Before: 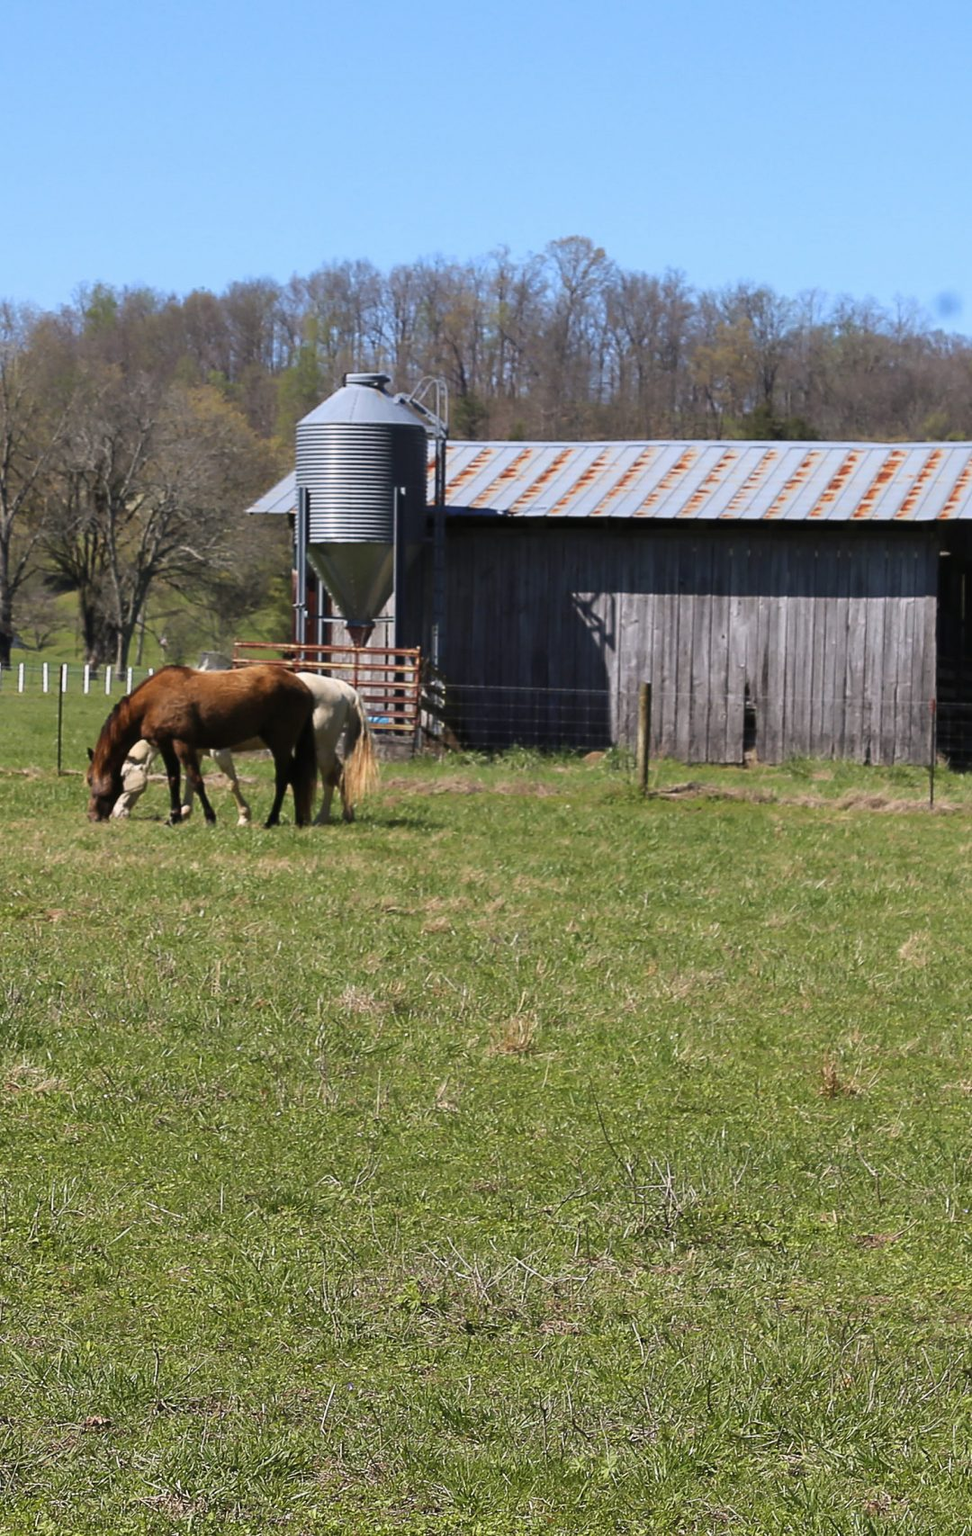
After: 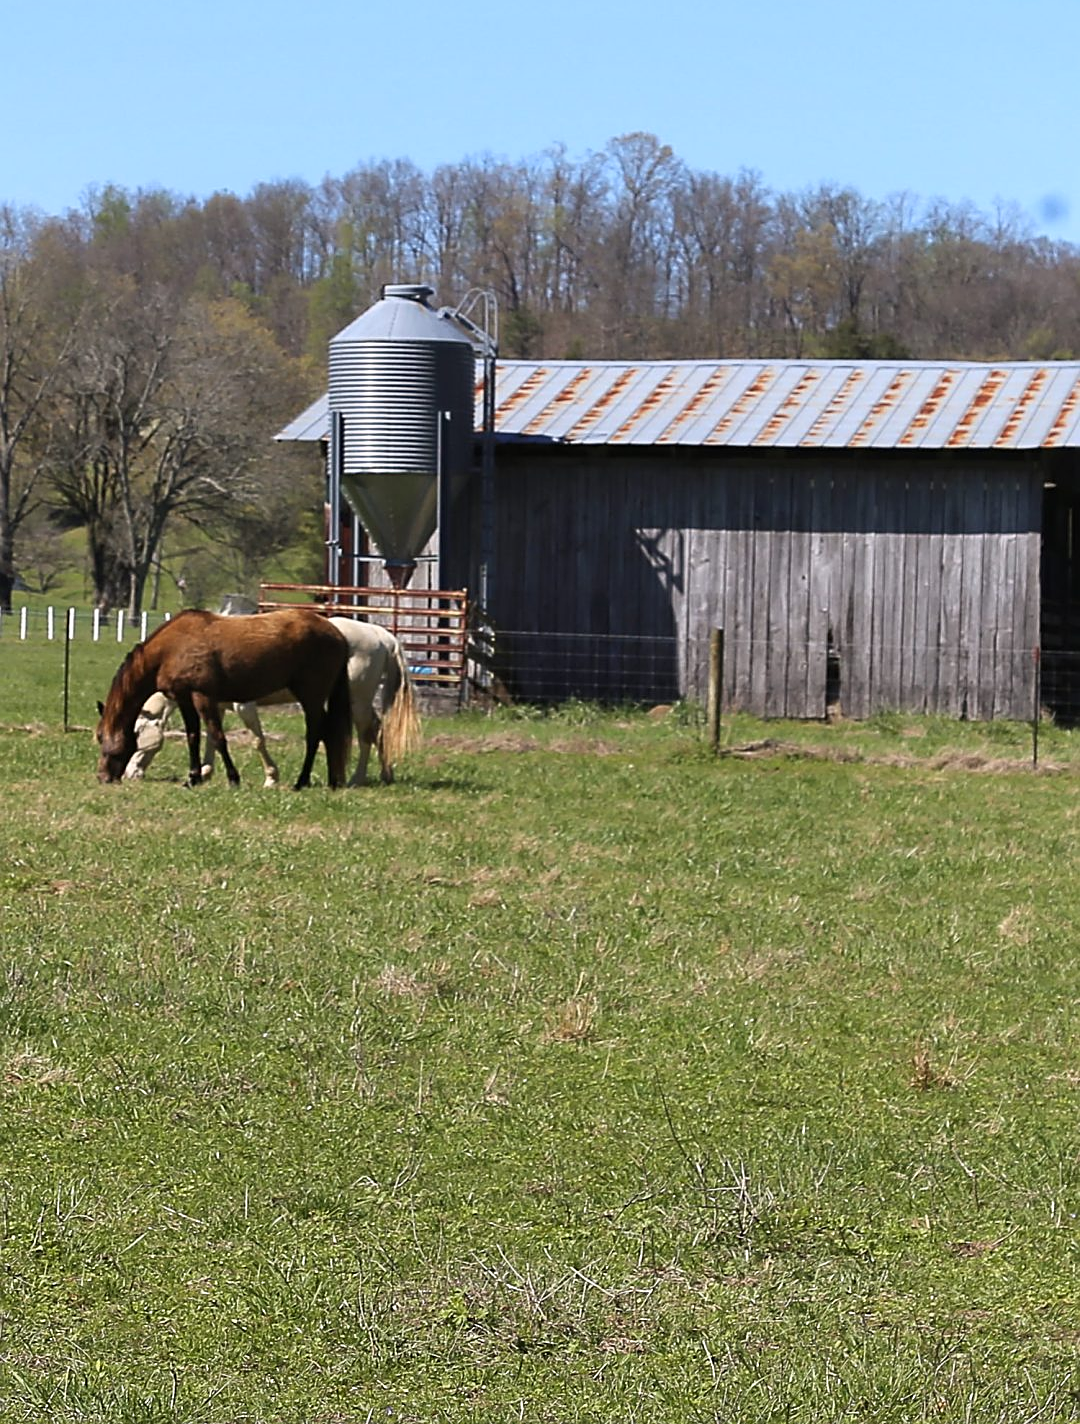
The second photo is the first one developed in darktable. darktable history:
shadows and highlights: shadows 0, highlights 40
white balance: red 1, blue 1
crop: top 7.625%, bottom 8.027%
sharpen: on, module defaults
